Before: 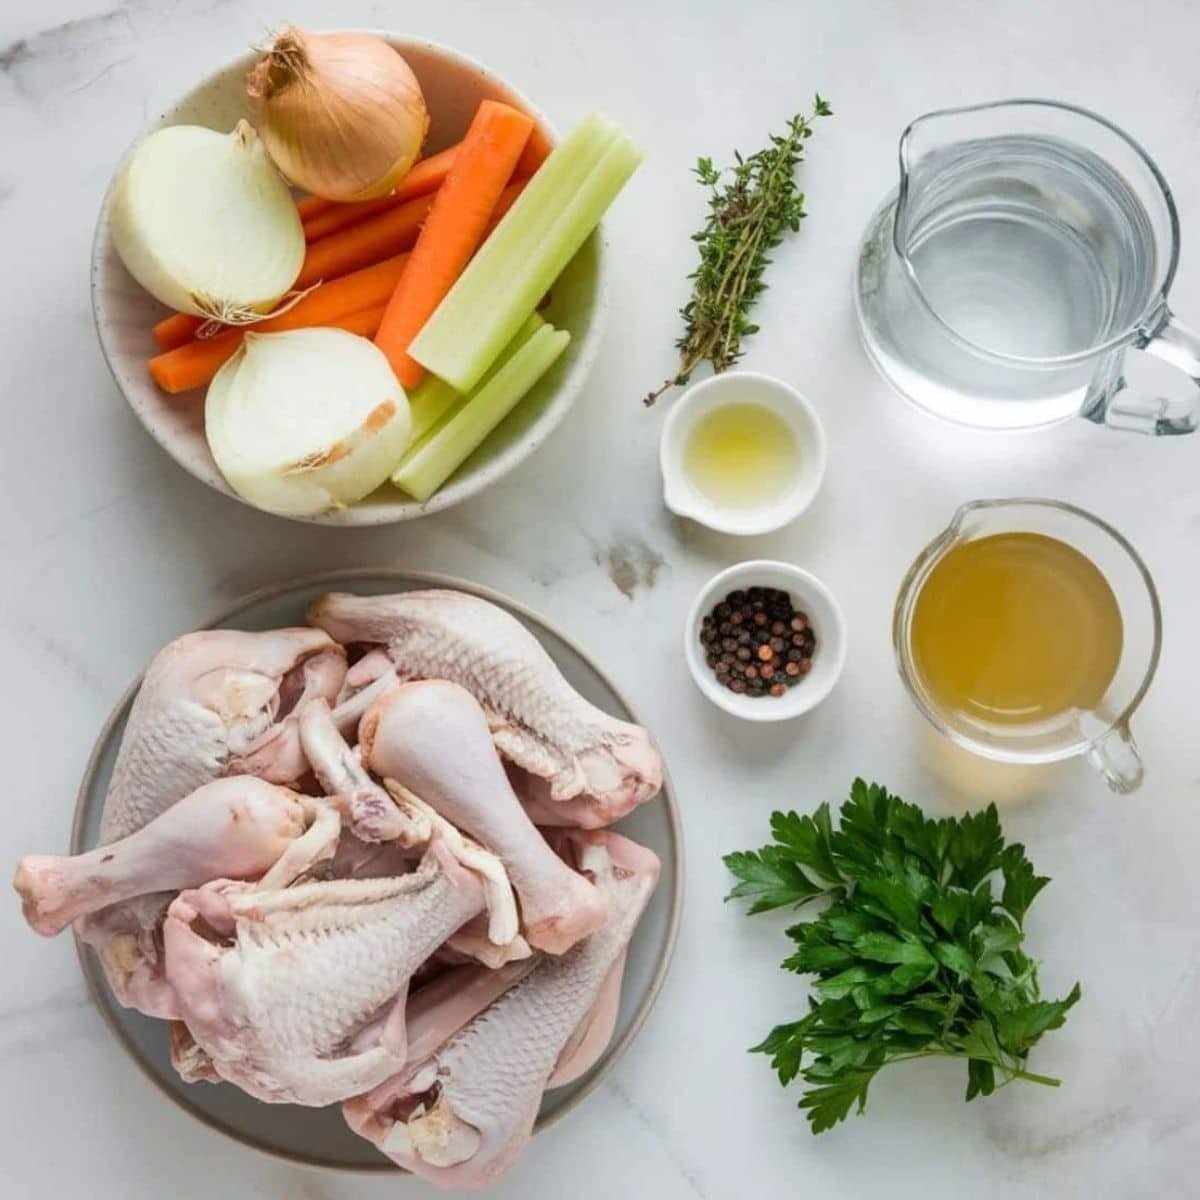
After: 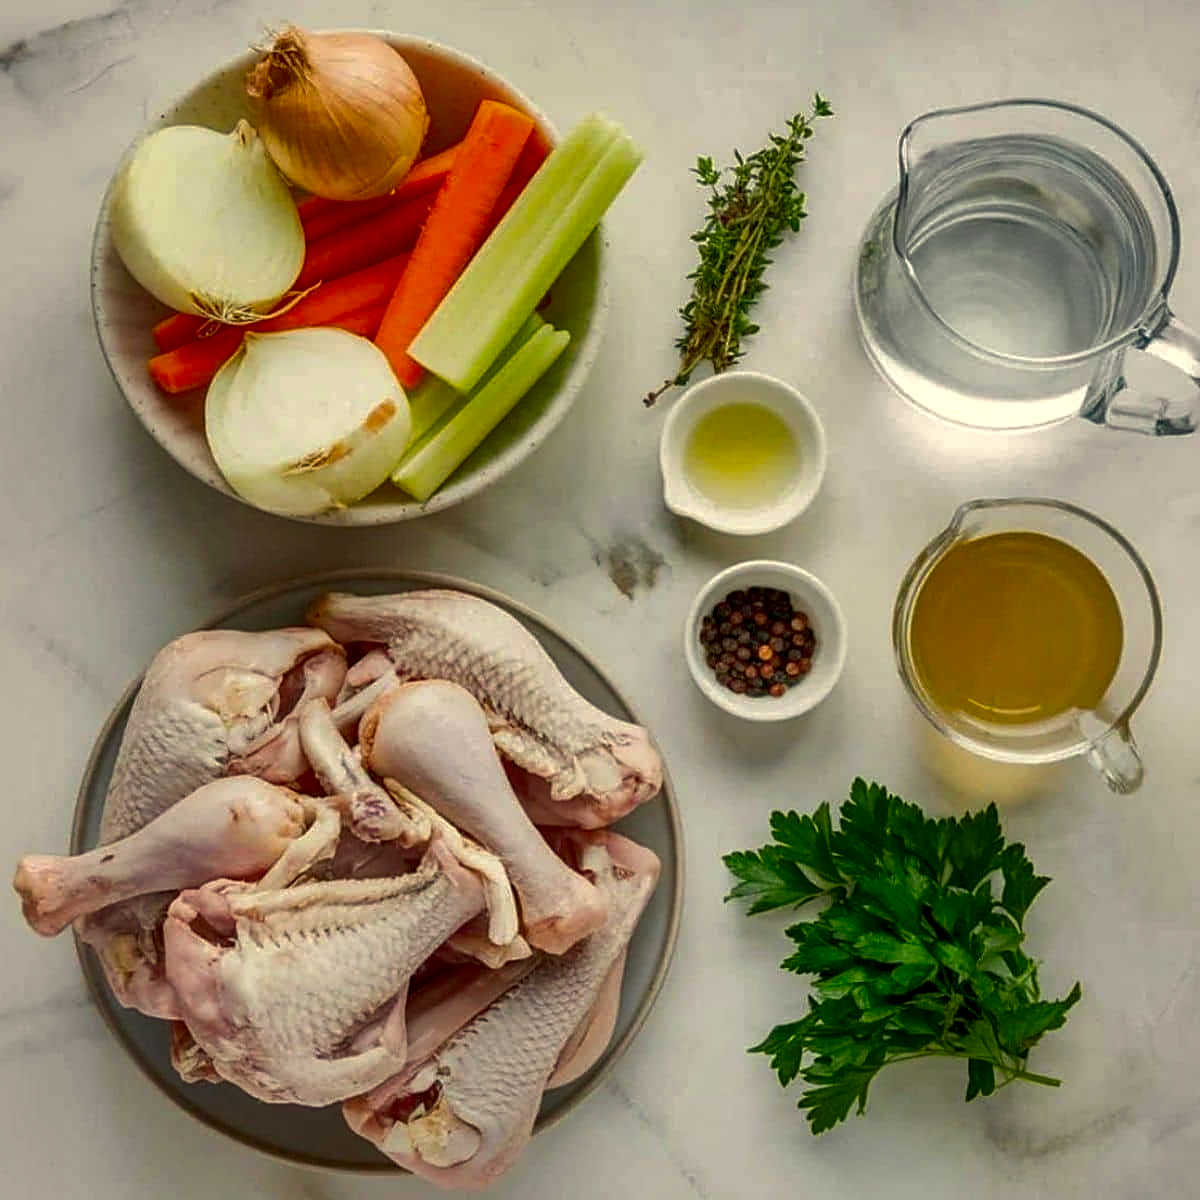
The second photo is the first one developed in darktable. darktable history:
sharpen: on, module defaults
color correction: highlights a* 1.39, highlights b* 17.83
shadows and highlights: on, module defaults
local contrast: on, module defaults
contrast brightness saturation: brightness -0.25, saturation 0.2
exposure: compensate highlight preservation false
